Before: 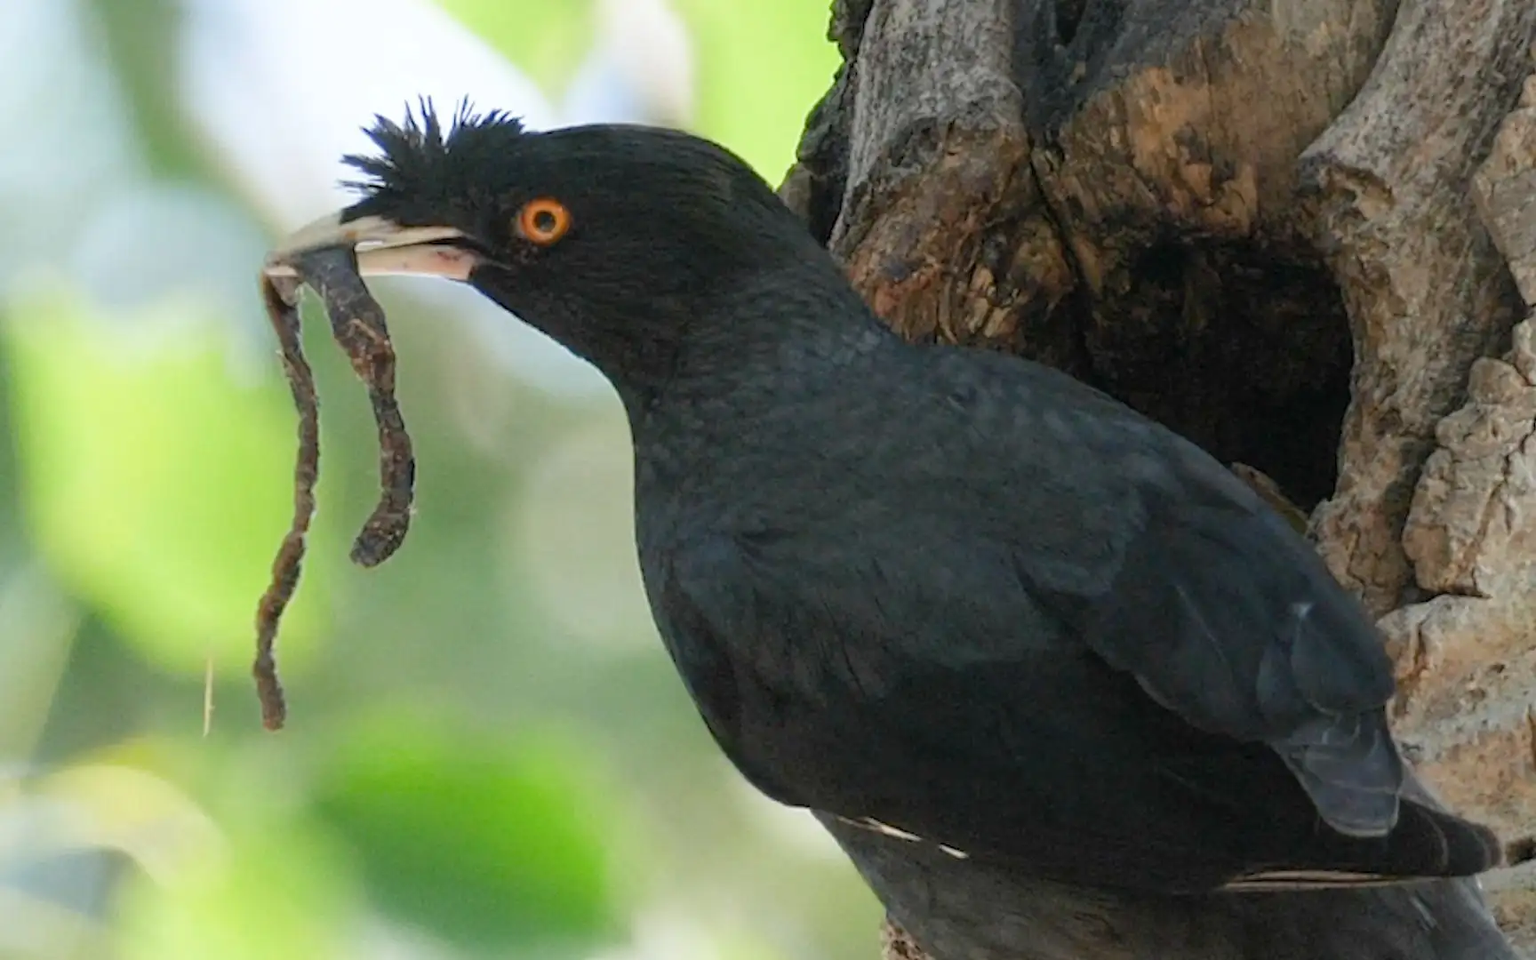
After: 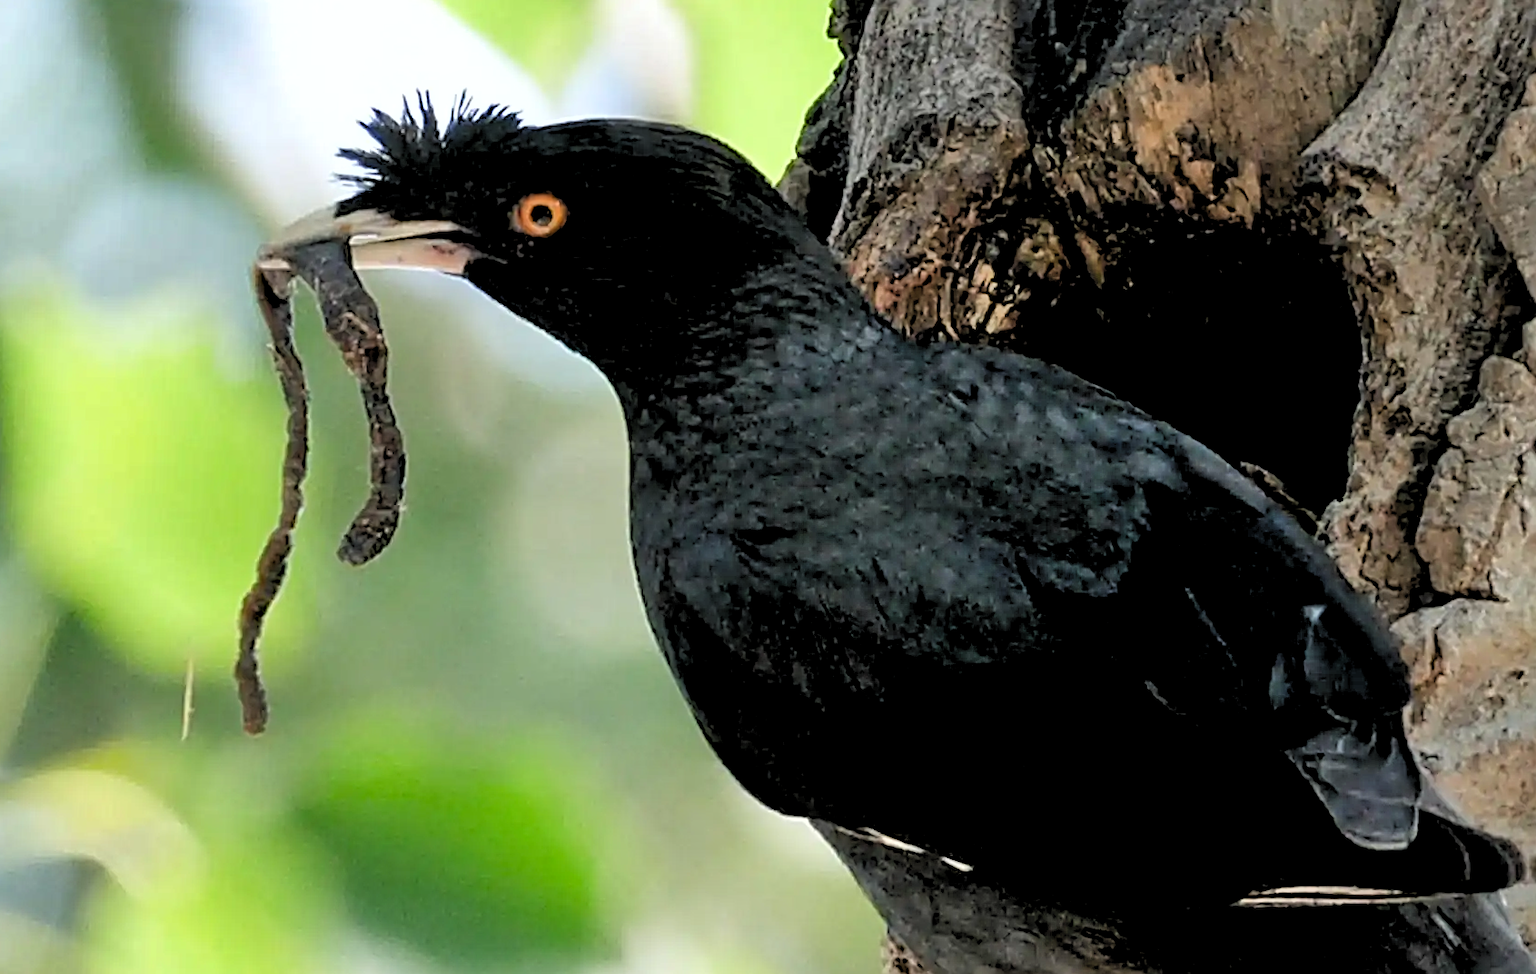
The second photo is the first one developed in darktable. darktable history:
shadows and highlights: low approximation 0.01, soften with gaussian
crop: bottom 0.071%
rgb levels: levels [[0.029, 0.461, 0.922], [0, 0.5, 1], [0, 0.5, 1]]
rotate and perspective: rotation 0.226°, lens shift (vertical) -0.042, crop left 0.023, crop right 0.982, crop top 0.006, crop bottom 0.994
sharpen: radius 3.025, amount 0.757
